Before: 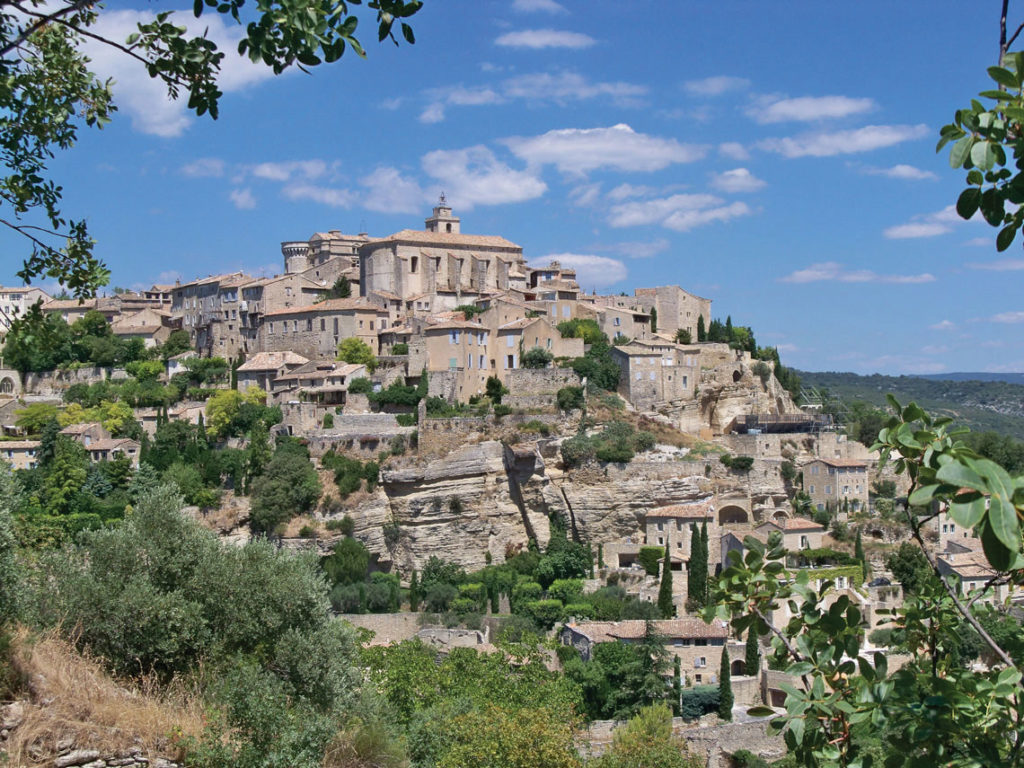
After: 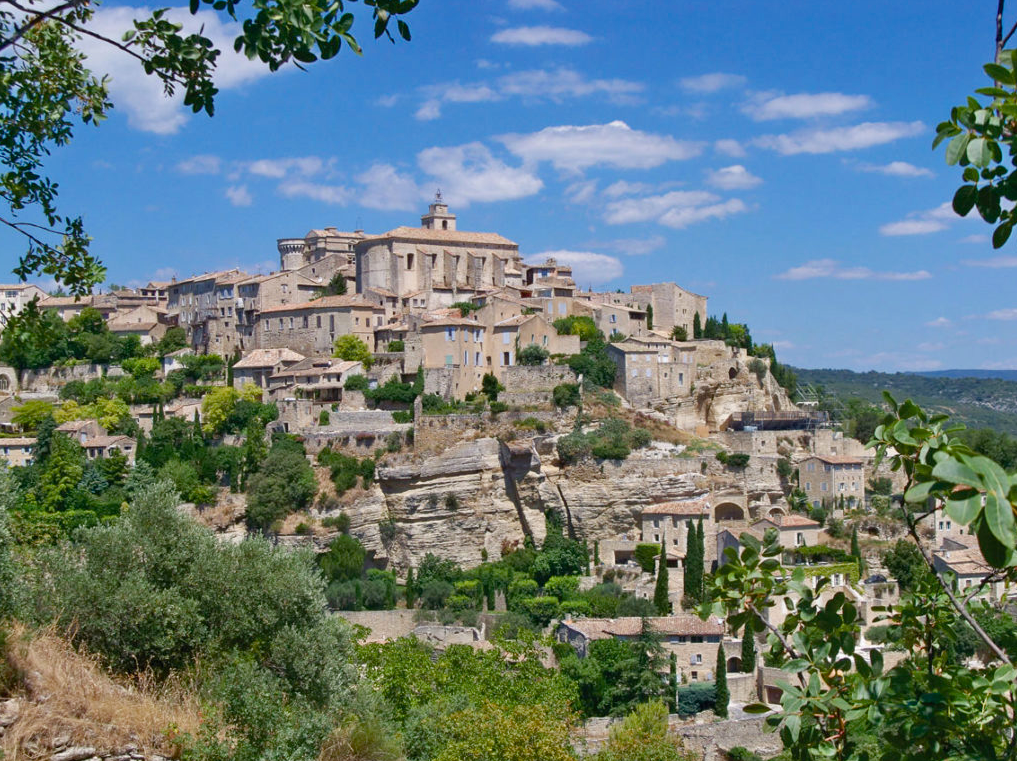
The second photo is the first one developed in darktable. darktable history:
color balance rgb: perceptual saturation grading › global saturation 20%, perceptual saturation grading › highlights -25%, perceptual saturation grading › shadows 50%
crop: left 0.434%, top 0.485%, right 0.244%, bottom 0.386%
